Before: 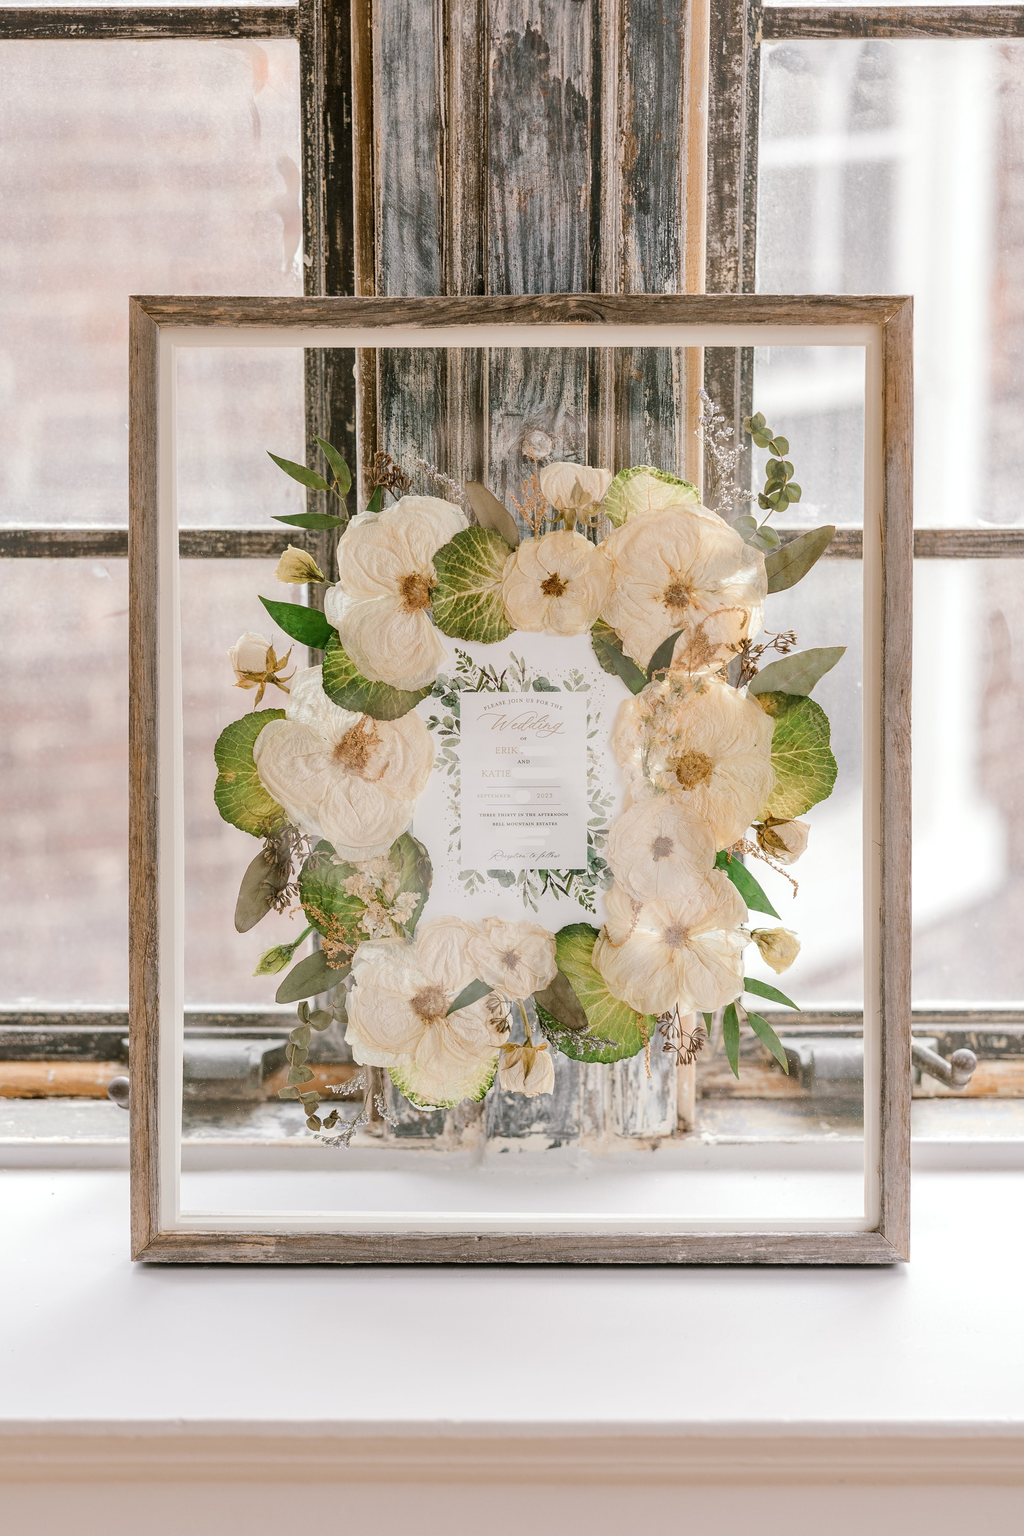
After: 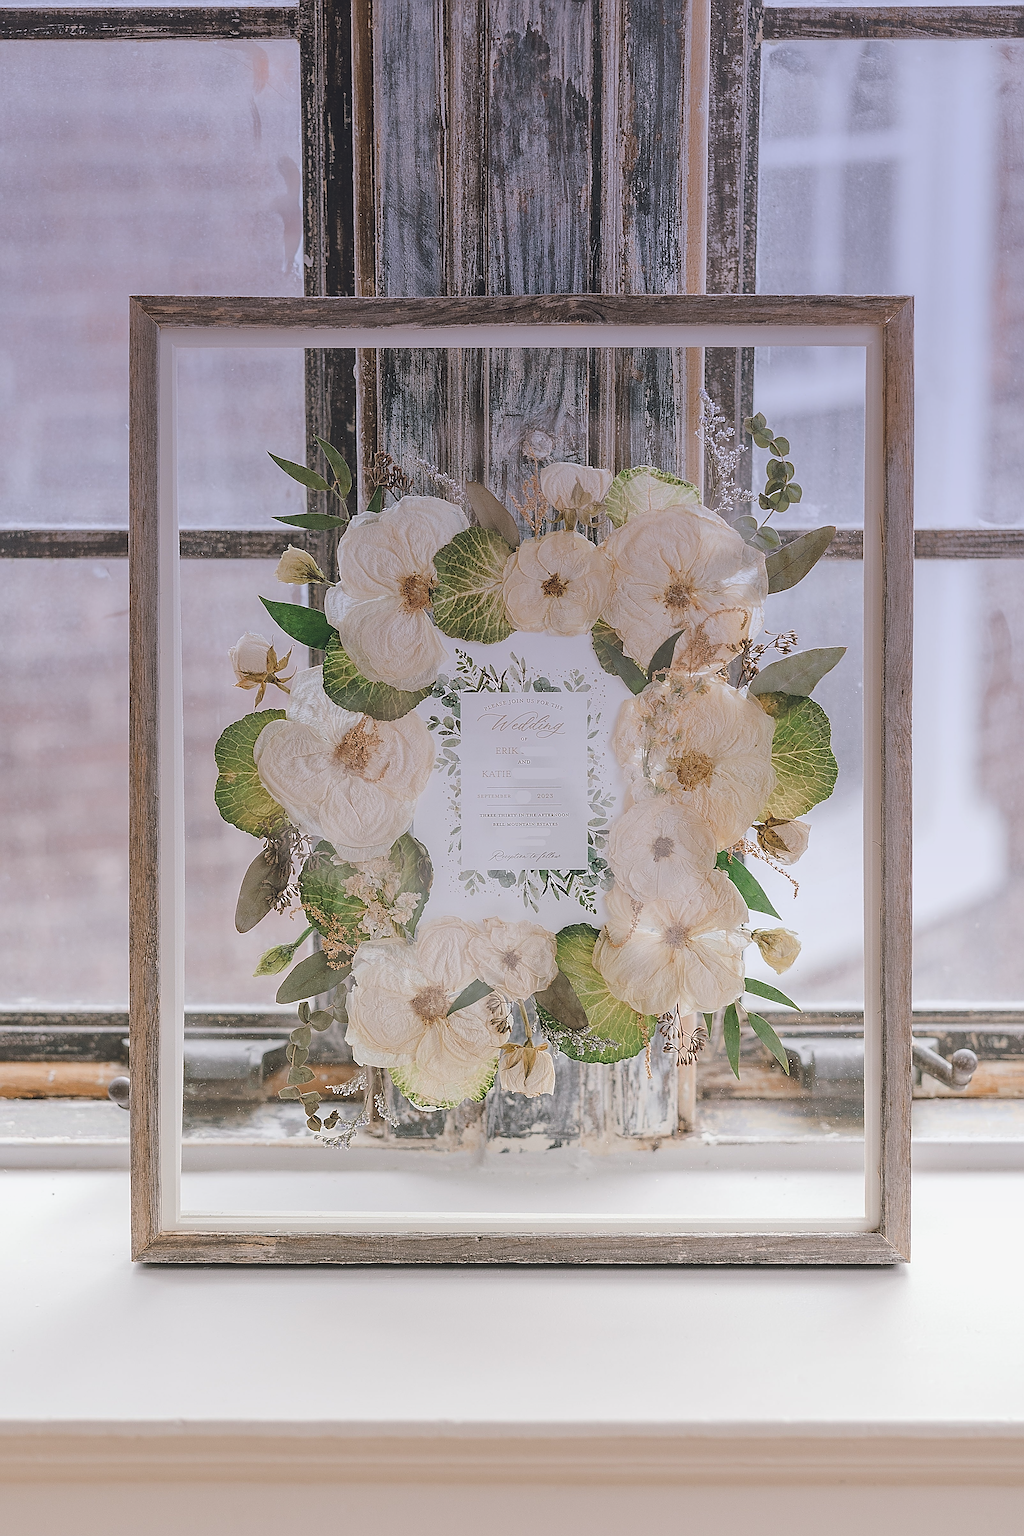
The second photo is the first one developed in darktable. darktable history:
sharpen: amount 1.861
graduated density: hue 238.83°, saturation 50%
exposure: black level correction -0.025, exposure -0.117 EV, compensate highlight preservation false
